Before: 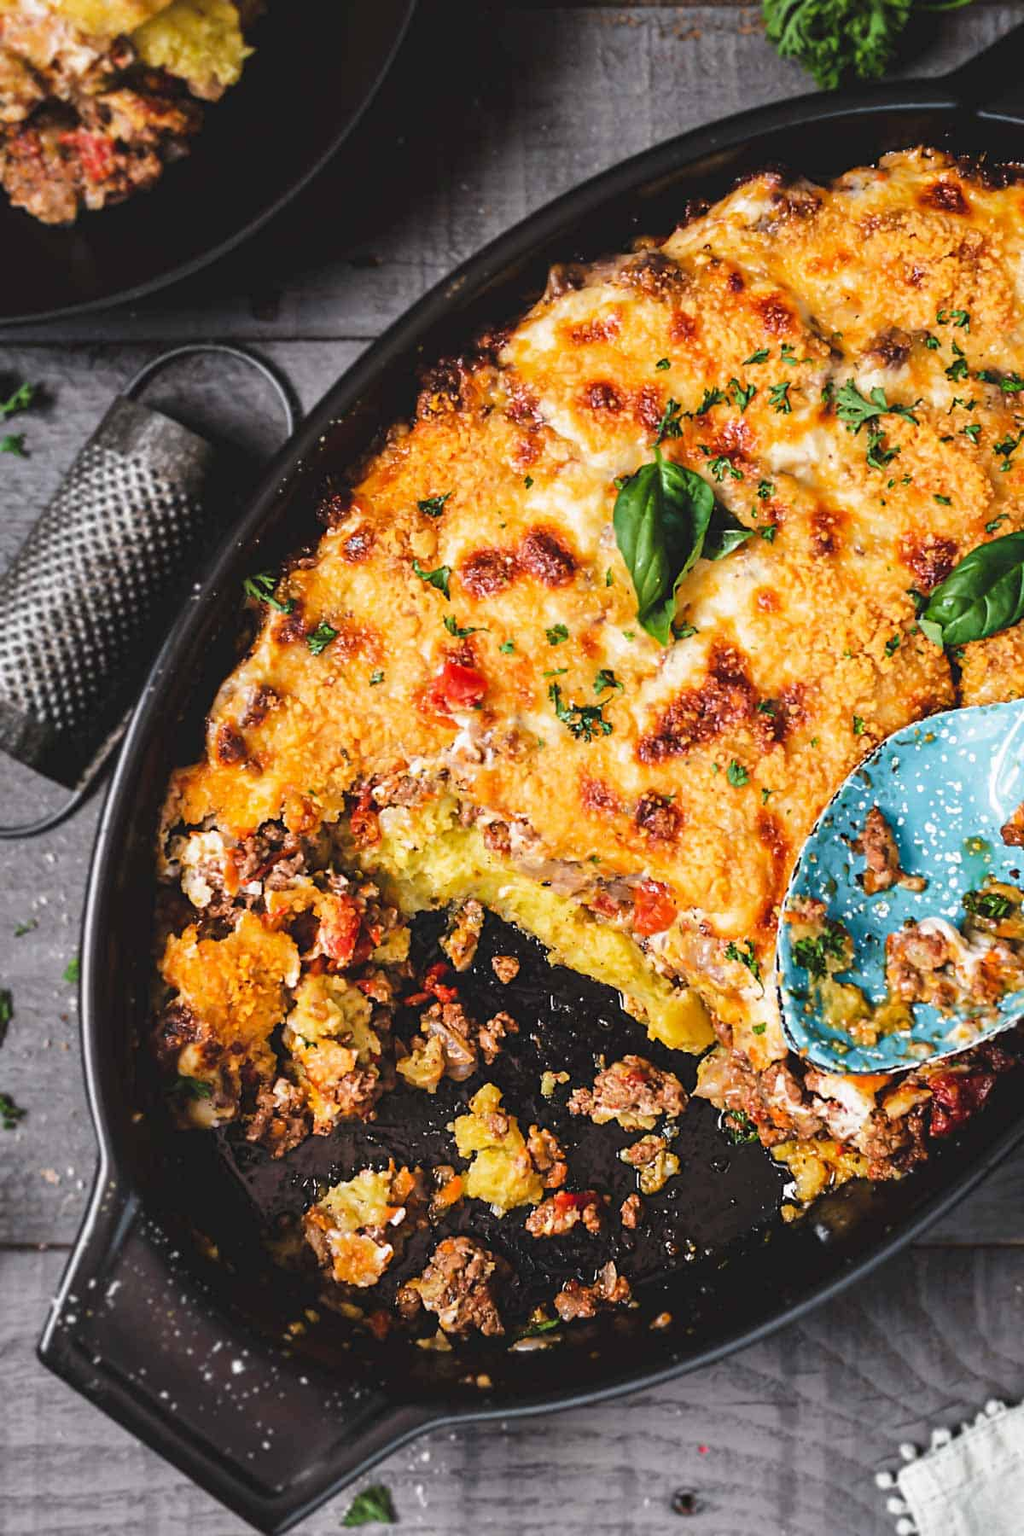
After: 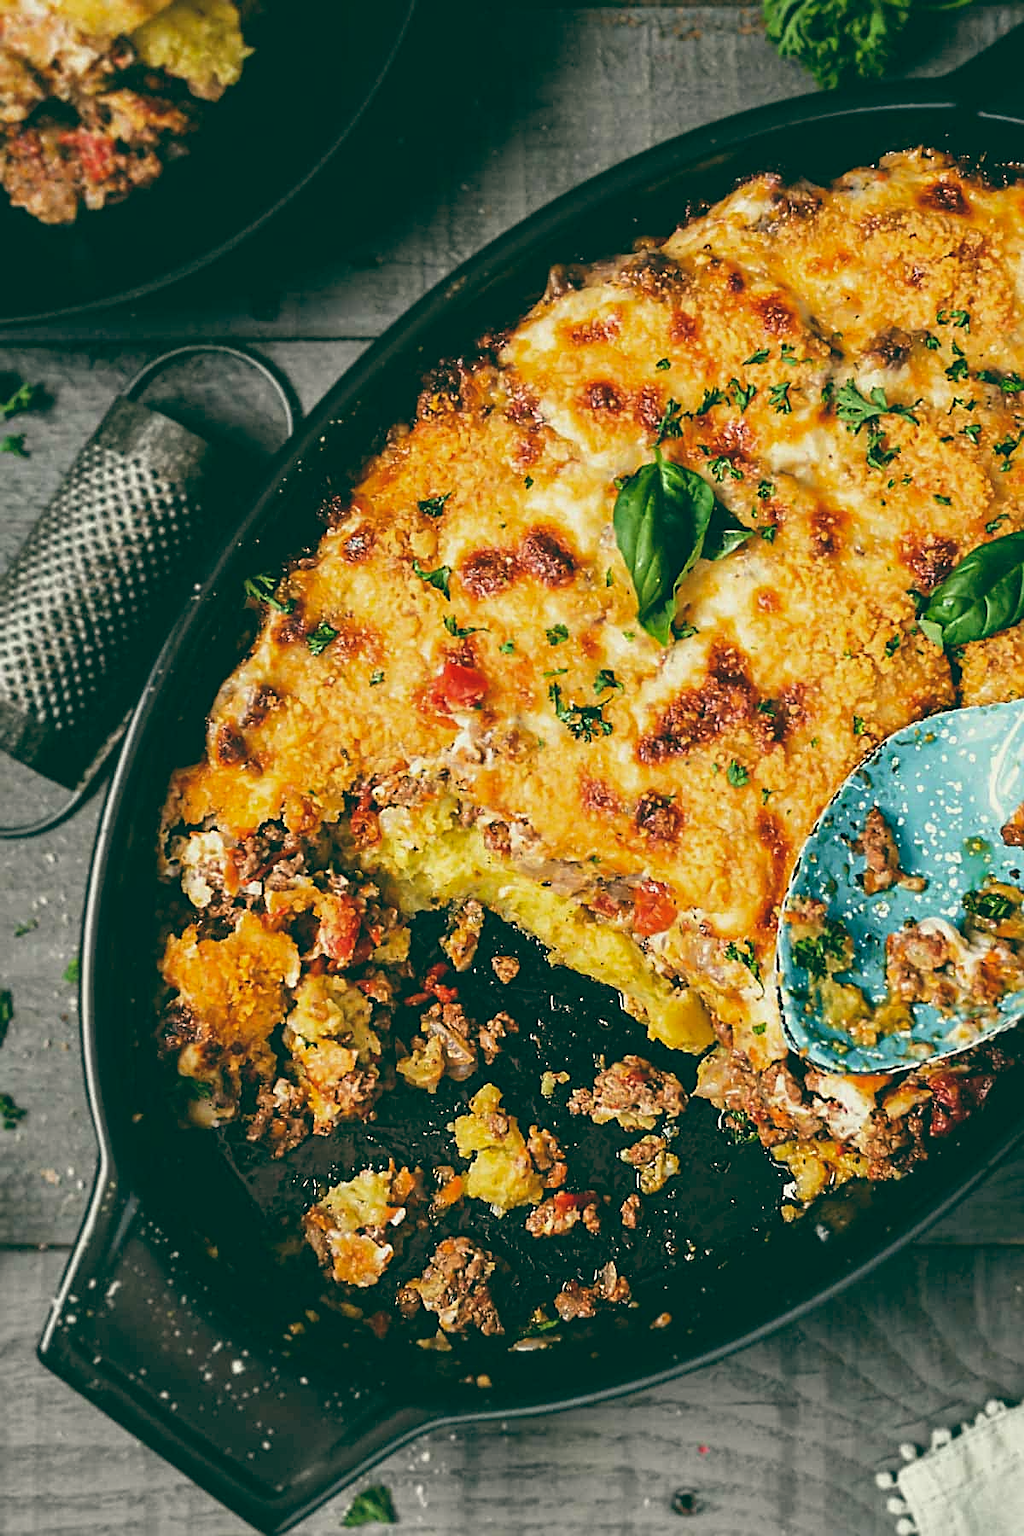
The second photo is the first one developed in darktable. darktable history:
sharpen: on, module defaults
color balance: lift [1.005, 0.99, 1.007, 1.01], gamma [1, 1.034, 1.032, 0.966], gain [0.873, 1.055, 1.067, 0.933]
